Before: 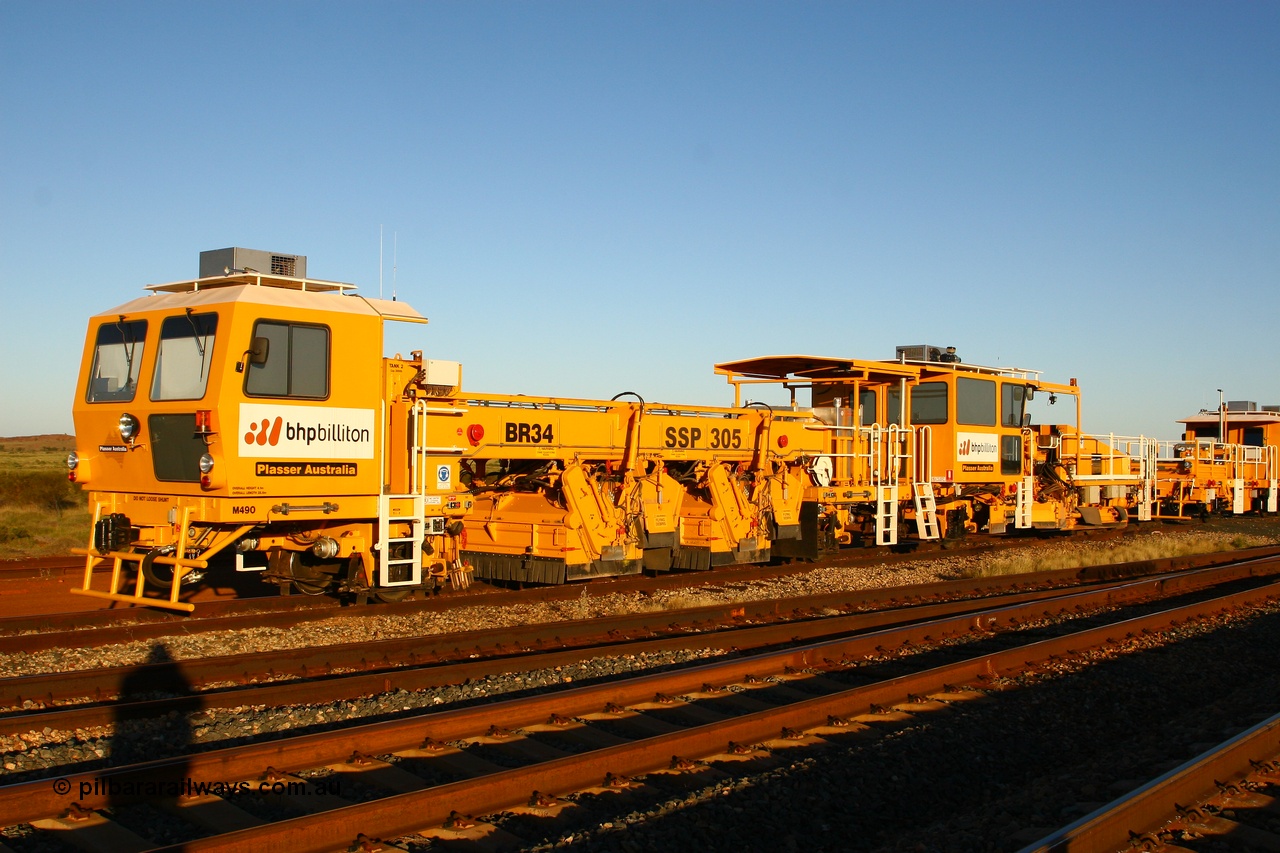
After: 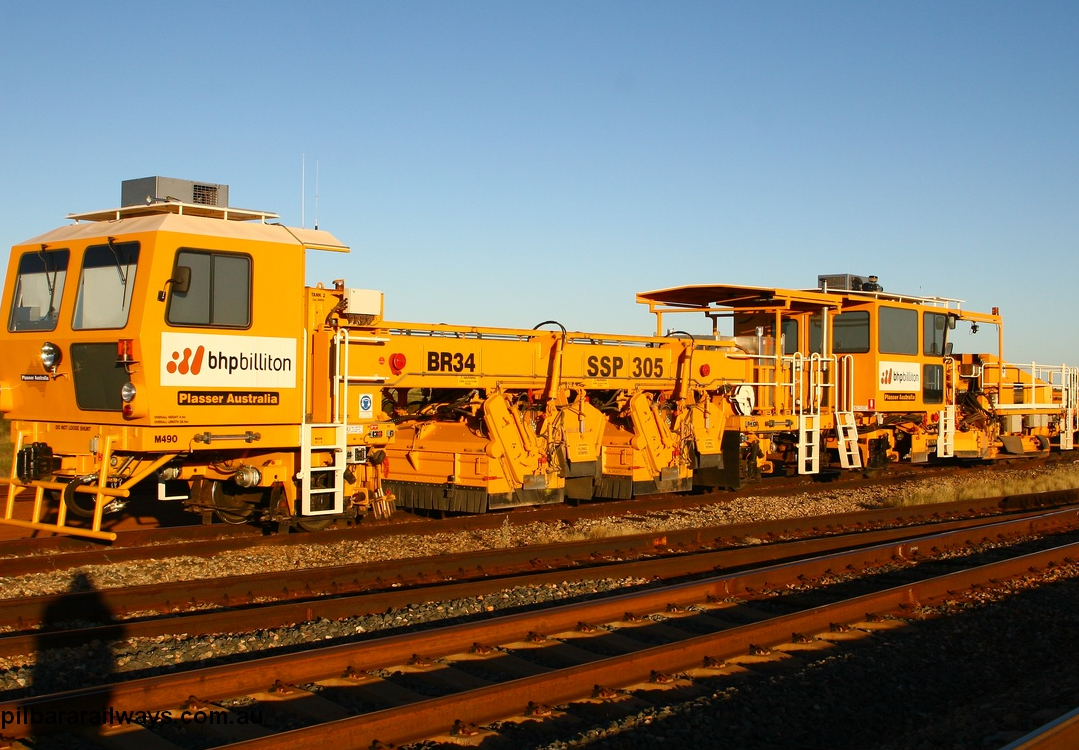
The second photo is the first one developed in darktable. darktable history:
crop: left 6.098%, top 8.412%, right 9.551%, bottom 3.574%
